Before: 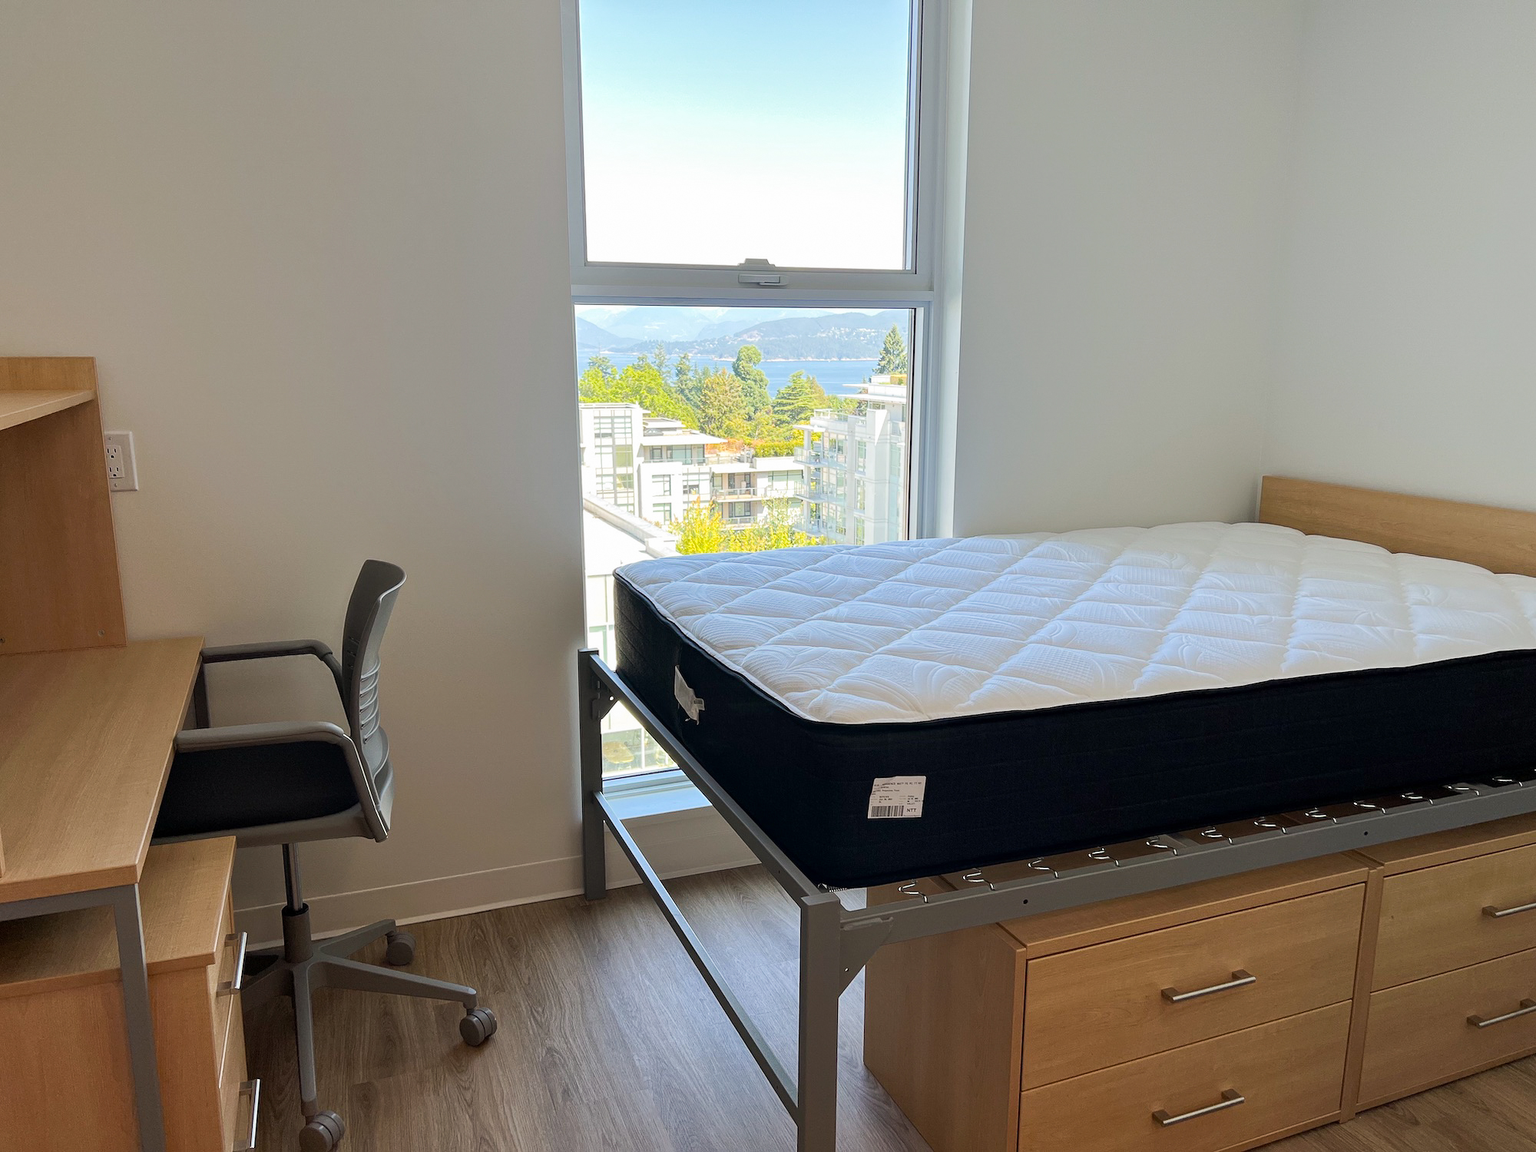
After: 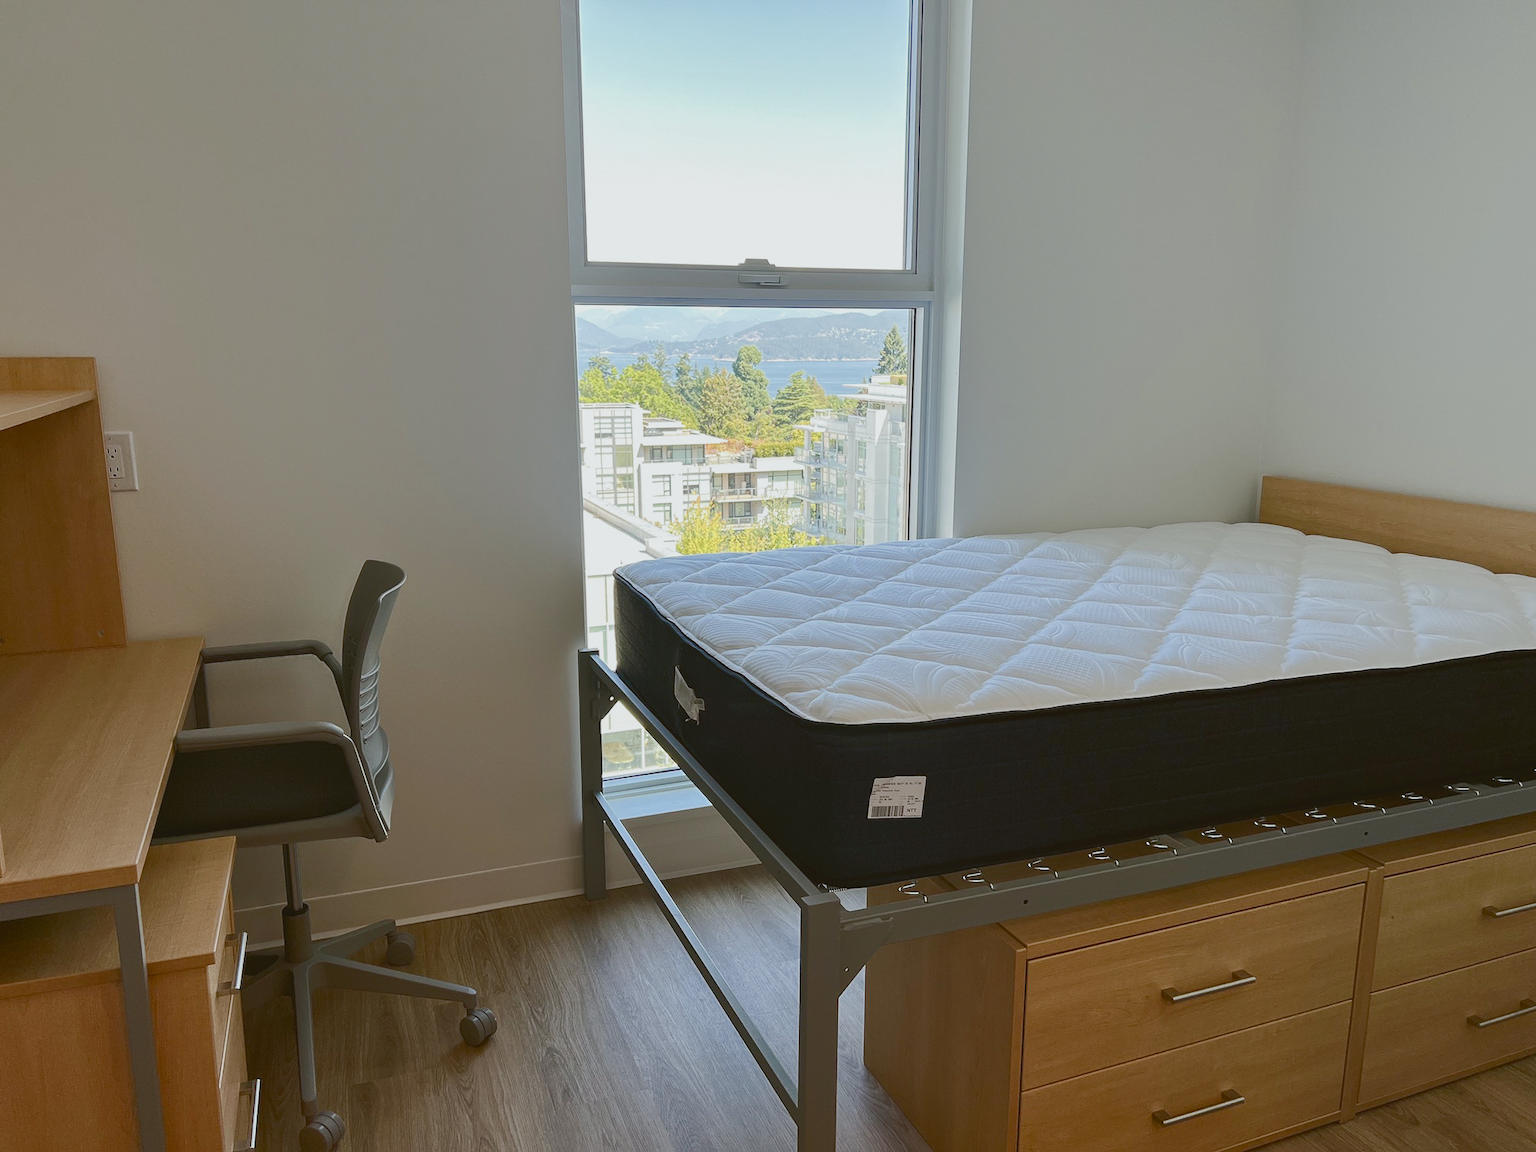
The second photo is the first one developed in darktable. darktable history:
color balance rgb: shadows lift › luminance -10%, shadows lift › chroma 1%, shadows lift › hue 113°, power › luminance -15%, highlights gain › chroma 0.2%, highlights gain › hue 333°, global offset › luminance 0.5%, perceptual saturation grading › global saturation 20%, perceptual saturation grading › highlights -50%, perceptual saturation grading › shadows 25%, contrast -10%
color balance: lift [1.004, 1.002, 1.002, 0.998], gamma [1, 1.007, 1.002, 0.993], gain [1, 0.977, 1.013, 1.023], contrast -3.64%
exposure: black level correction 0.001, compensate highlight preservation false
rgb curve: curves: ch0 [(0, 0) (0.093, 0.159) (0.241, 0.265) (0.414, 0.42) (1, 1)], compensate middle gray true, preserve colors basic power
